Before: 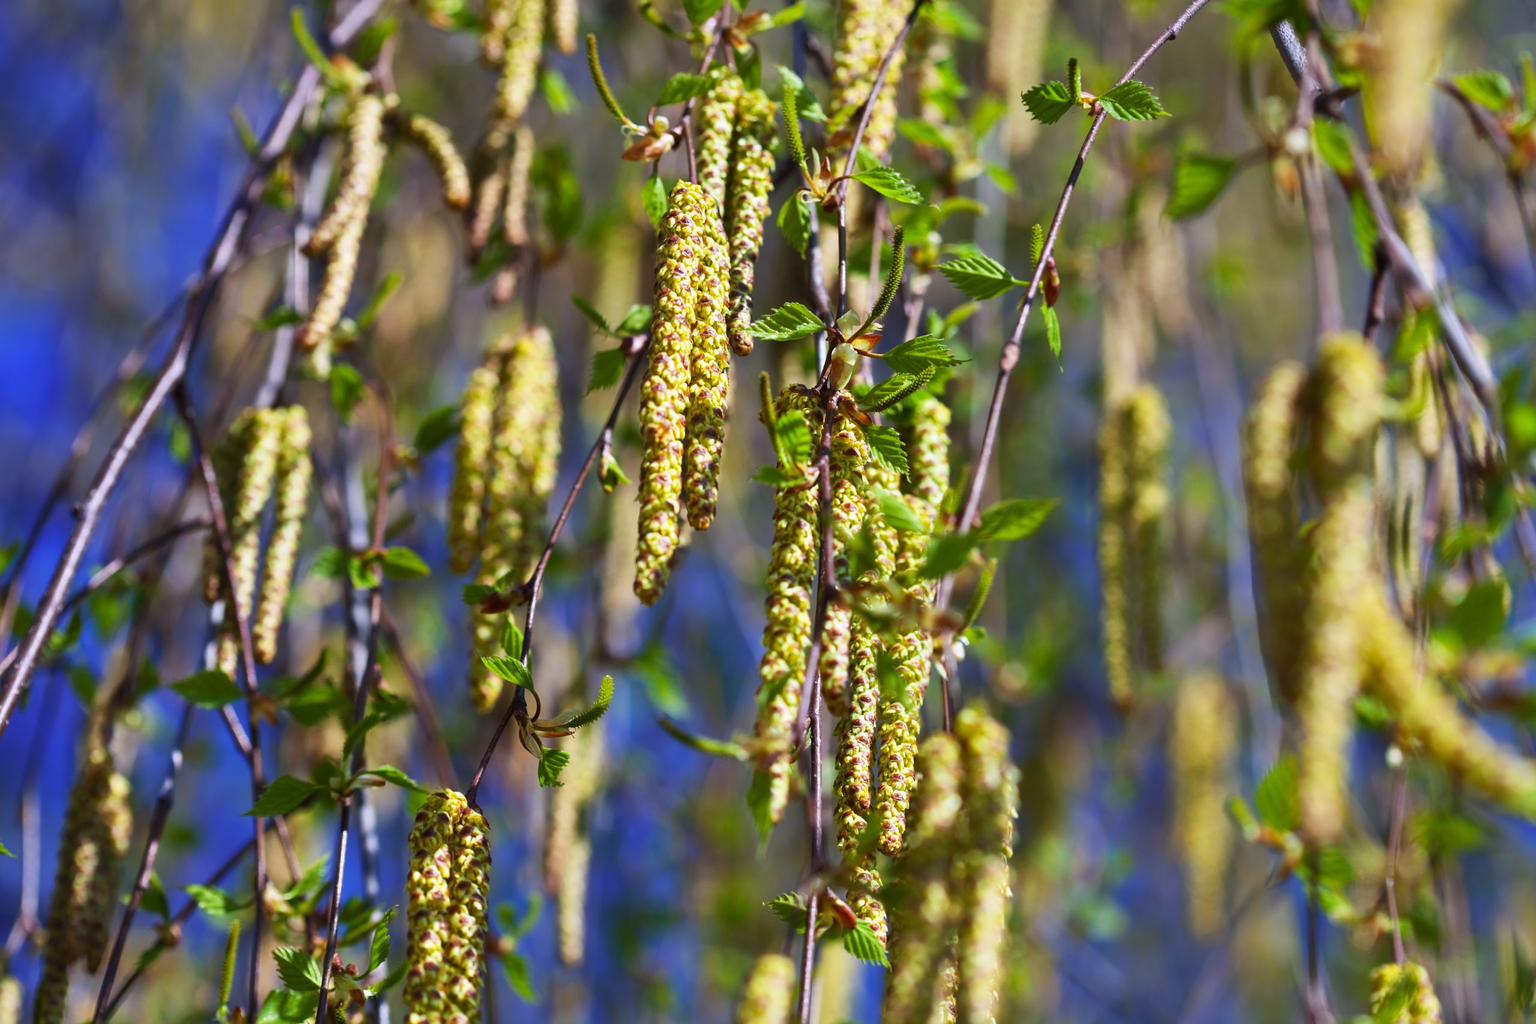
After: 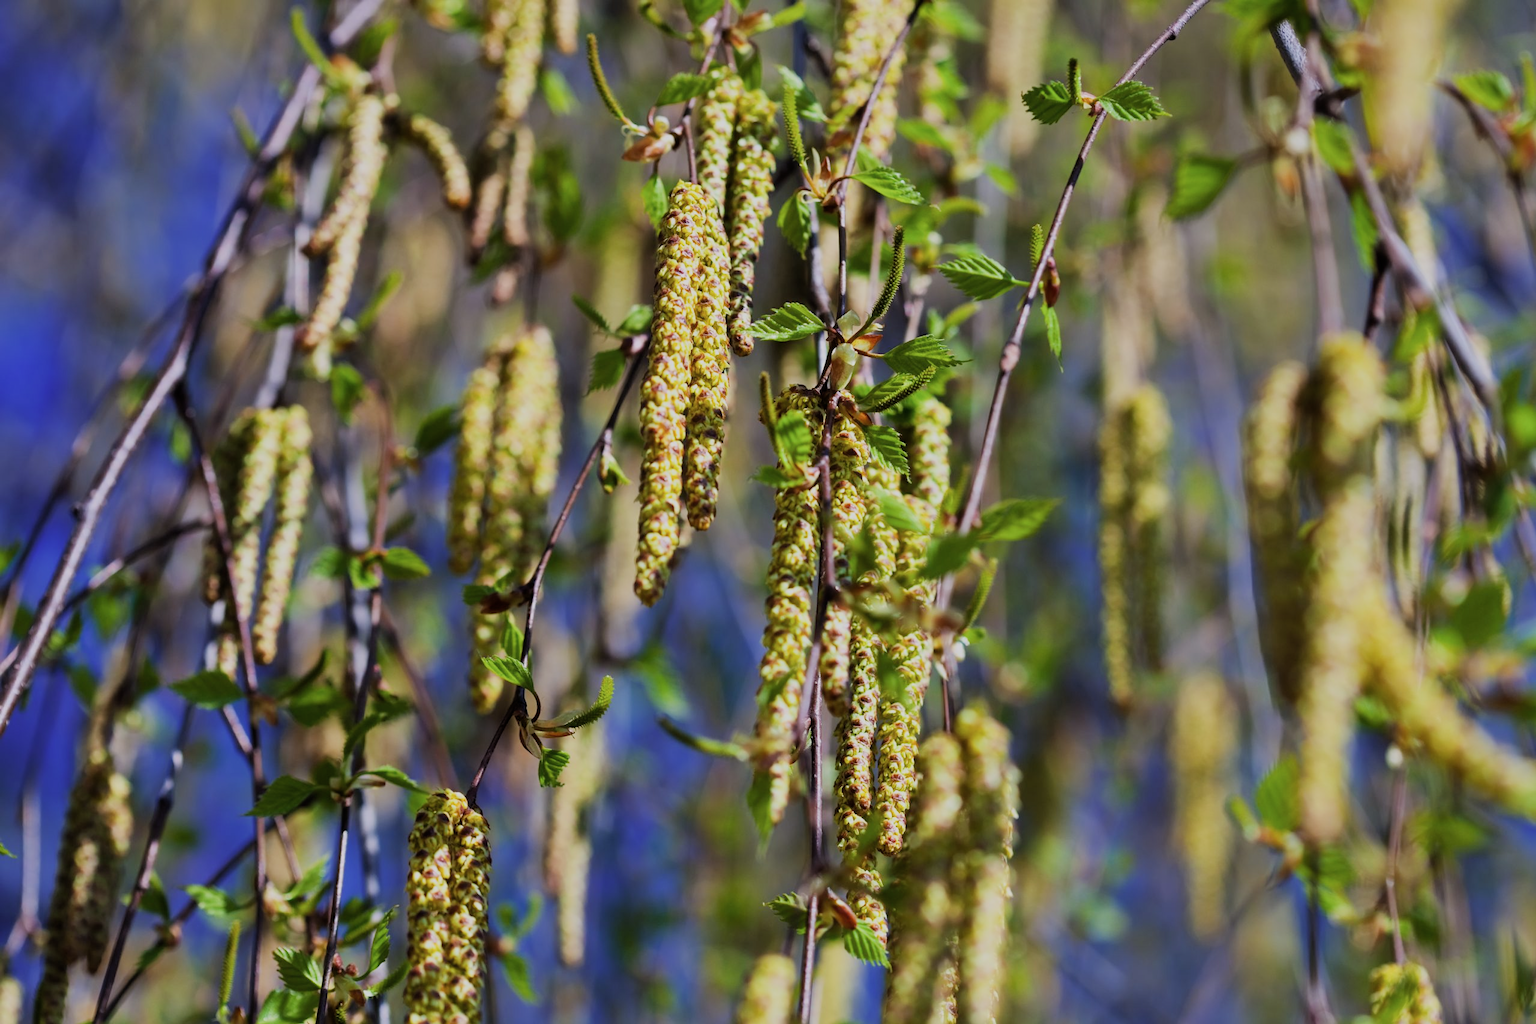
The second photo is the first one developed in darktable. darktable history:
filmic rgb: black relative exposure -7.65 EV, white relative exposure 4.56 EV, hardness 3.61
contrast brightness saturation: saturation -0.082
